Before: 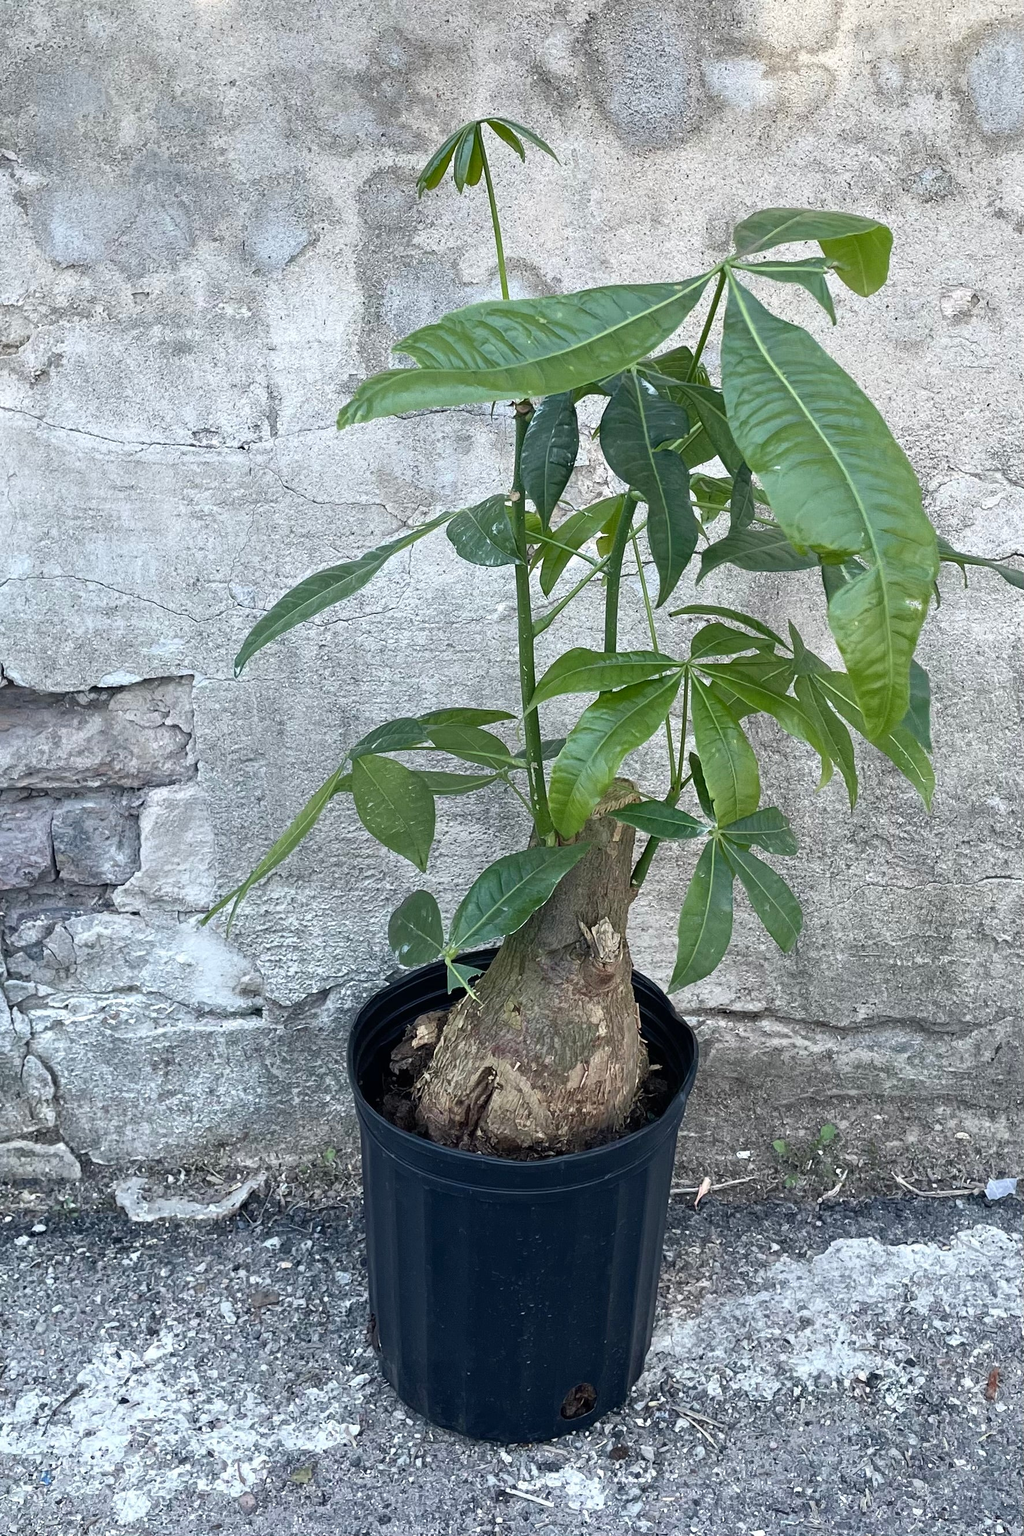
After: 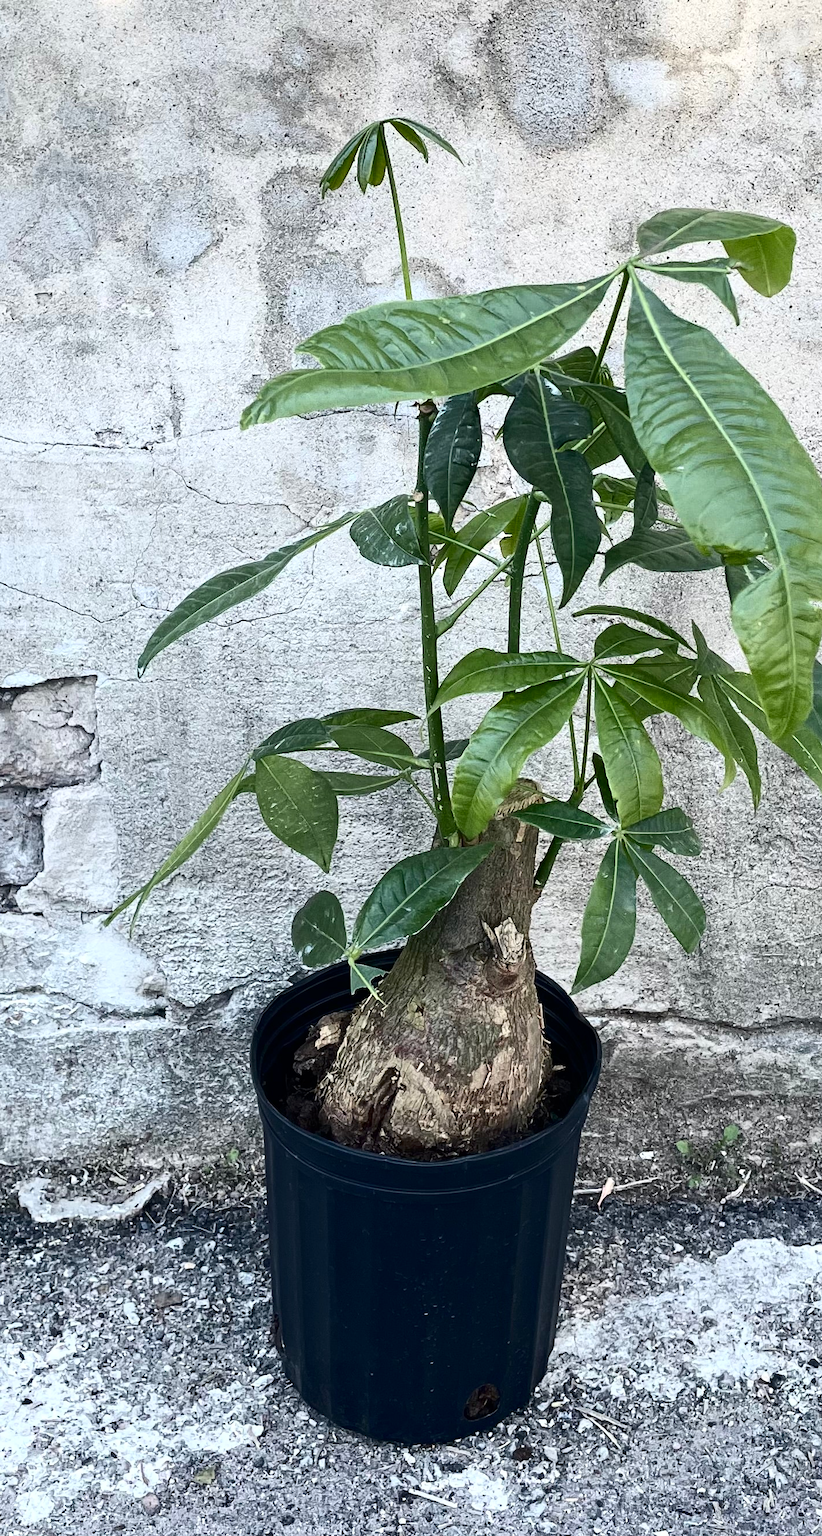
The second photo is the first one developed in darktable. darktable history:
contrast brightness saturation: contrast 0.295
crop and rotate: left 9.479%, right 10.178%
